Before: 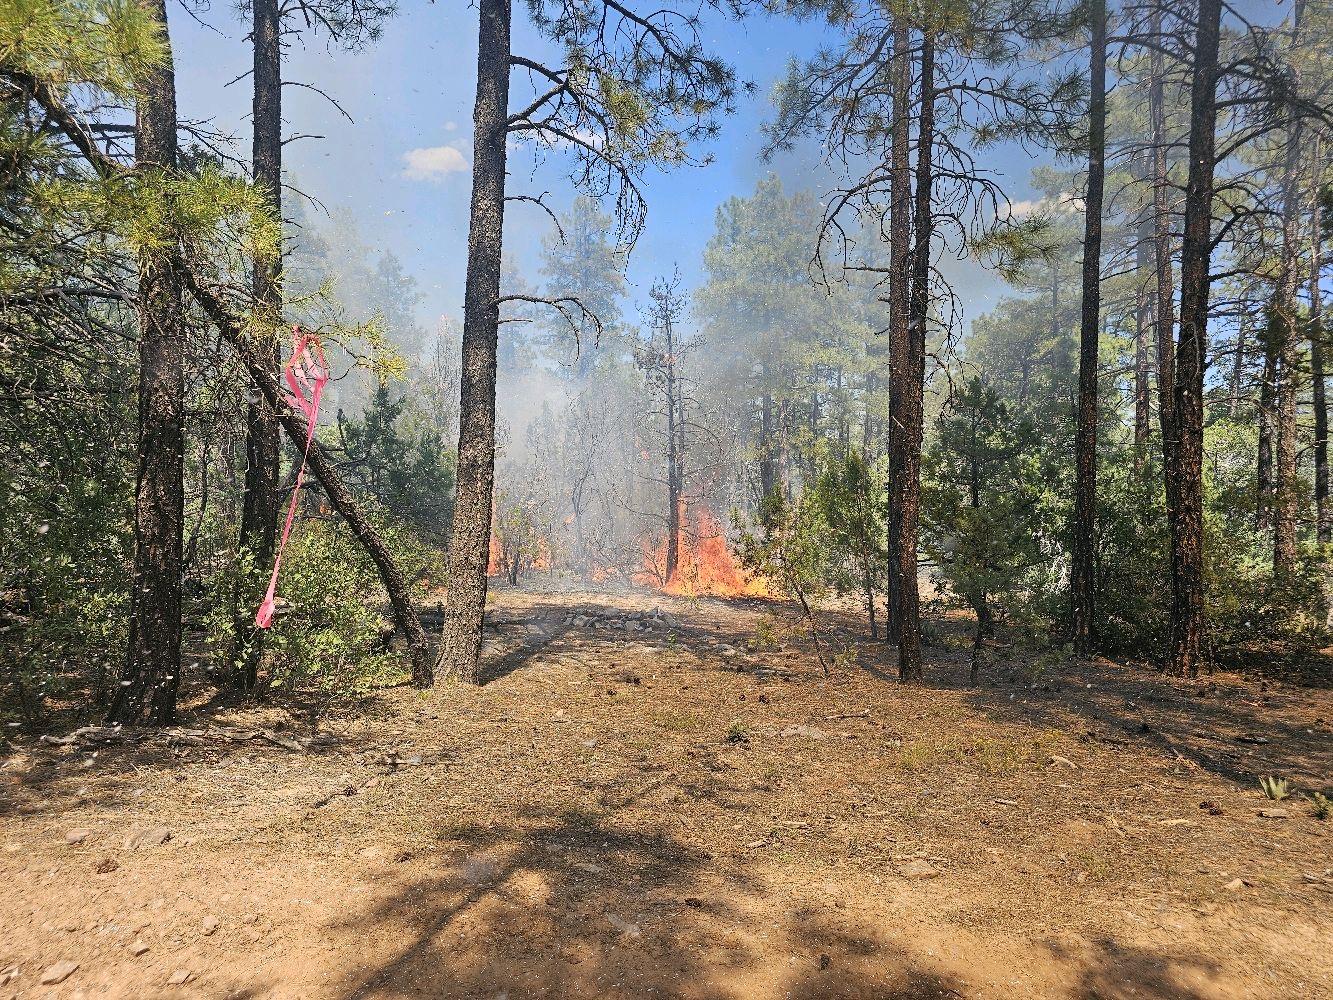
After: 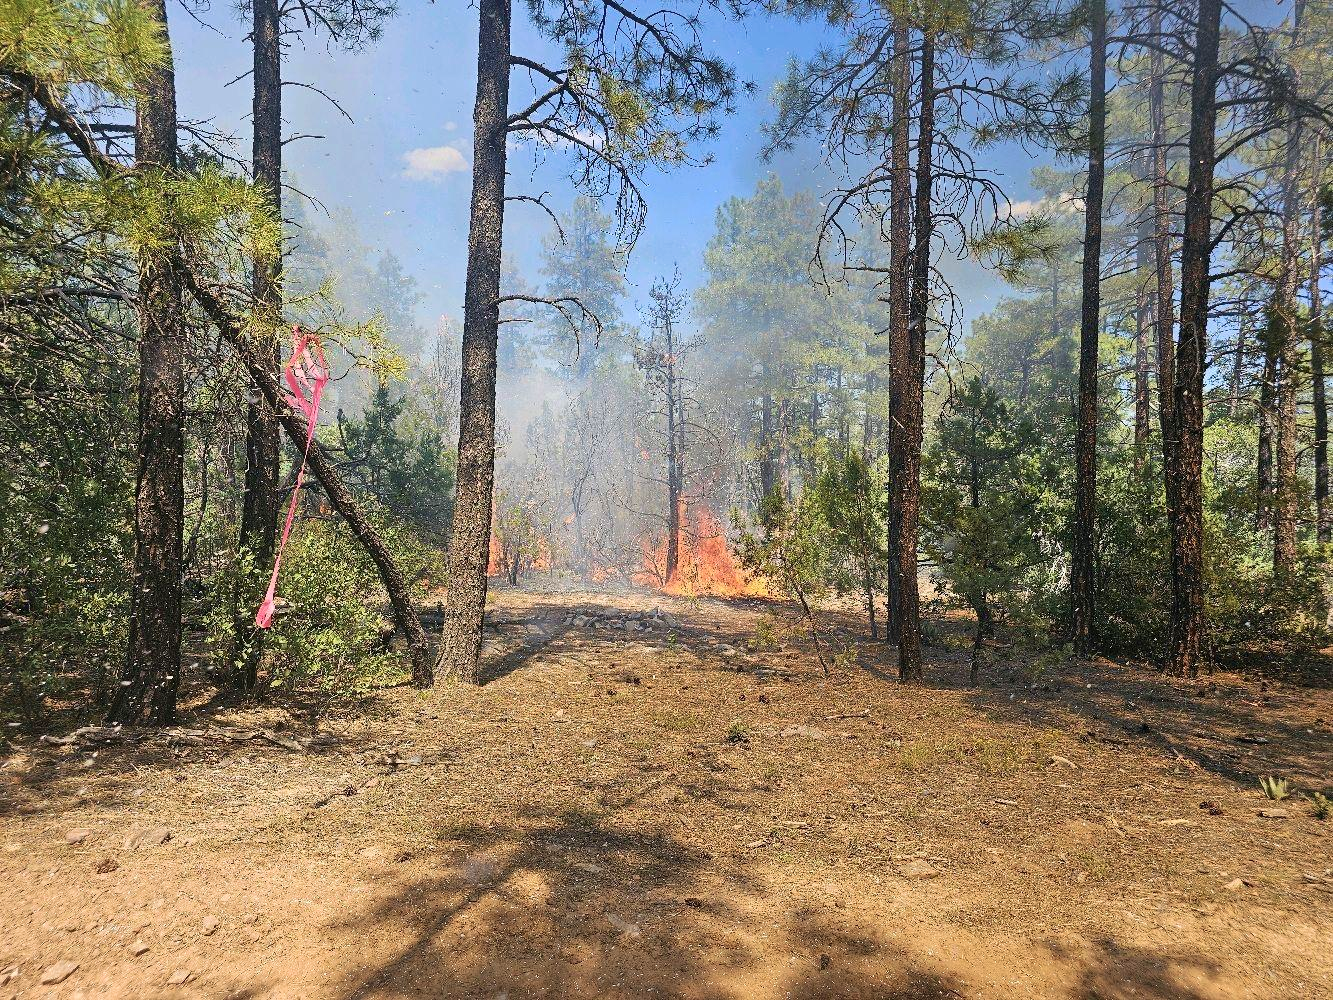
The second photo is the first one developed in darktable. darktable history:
velvia: on, module defaults
shadows and highlights: shadows 61.41, white point adjustment 0.536, highlights -34.59, compress 83.78%
